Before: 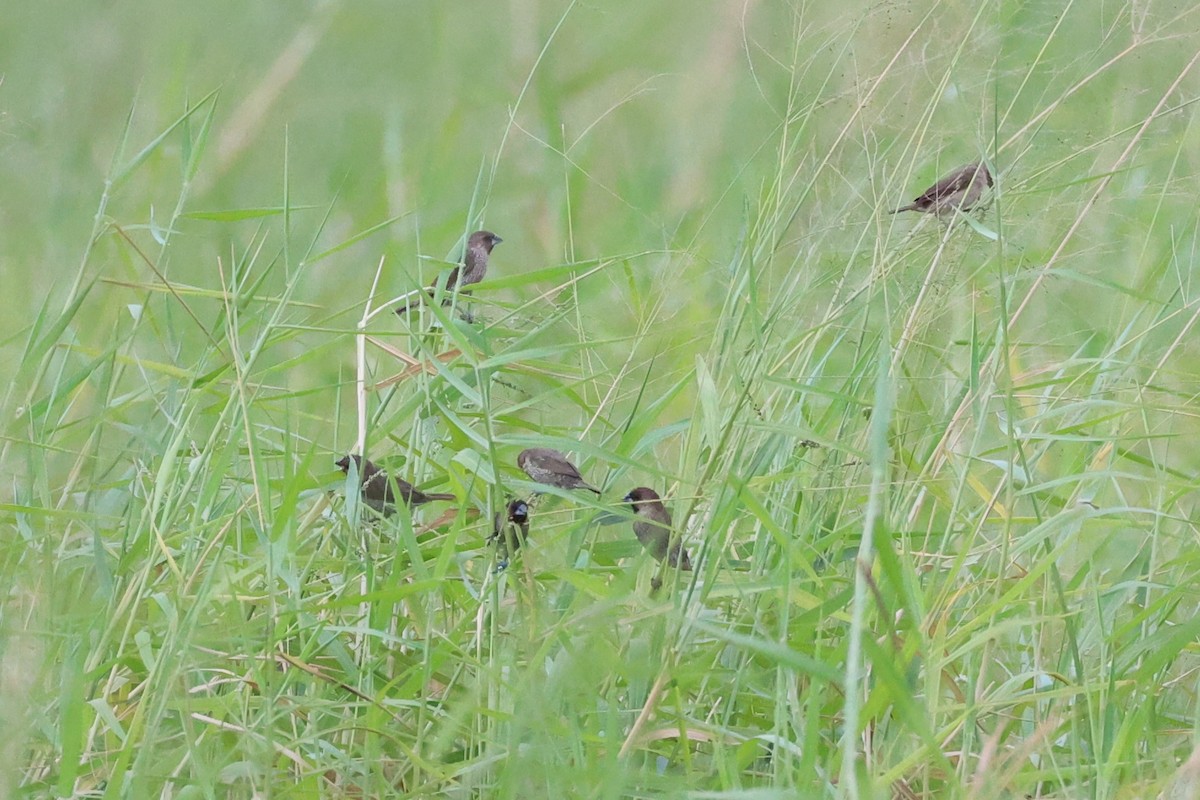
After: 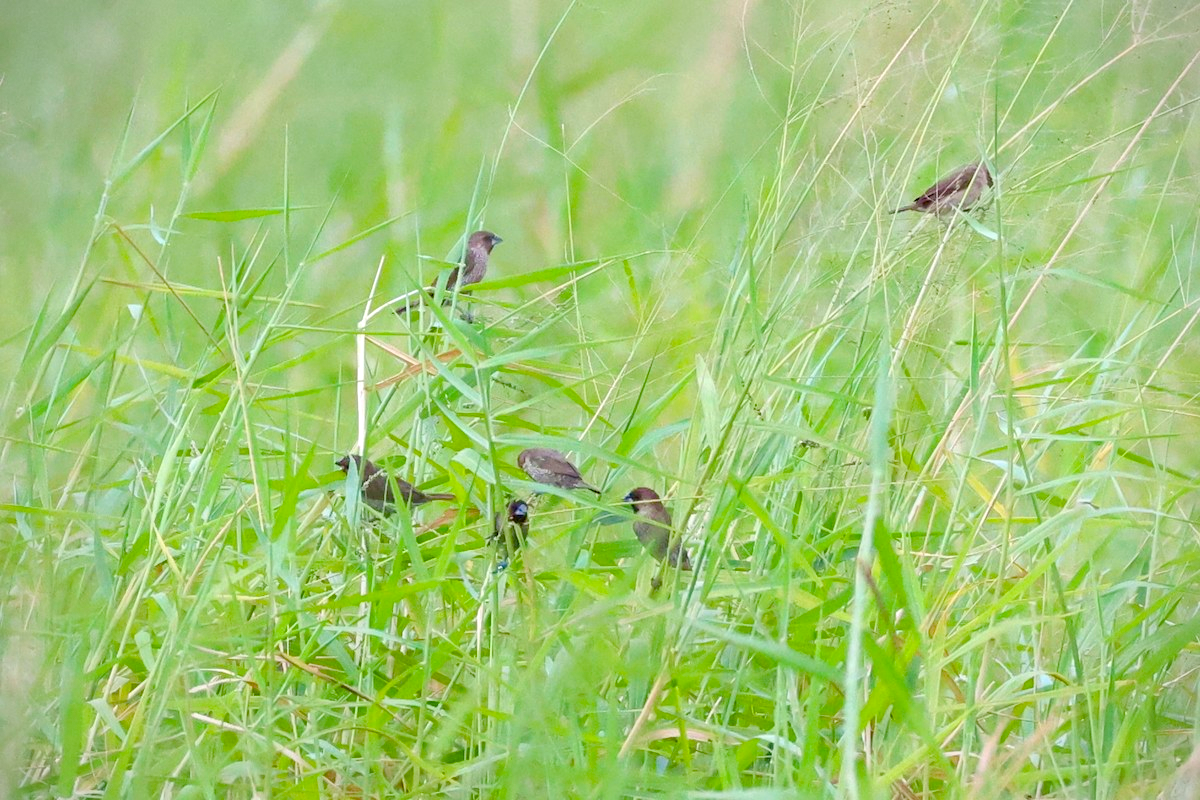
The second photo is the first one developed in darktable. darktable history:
exposure: black level correction 0.005, exposure 0.017 EV, compensate highlight preservation false
color balance rgb: shadows lift › luminance -9.954%, linear chroma grading › global chroma 14.61%, perceptual saturation grading › global saturation 0.497%, perceptual saturation grading › mid-tones 6.215%, perceptual saturation grading › shadows 72.007%, perceptual brilliance grading › global brilliance 9.637%, perceptual brilliance grading › shadows 15.84%
vignetting: fall-off radius 81.26%, dithering 8-bit output
